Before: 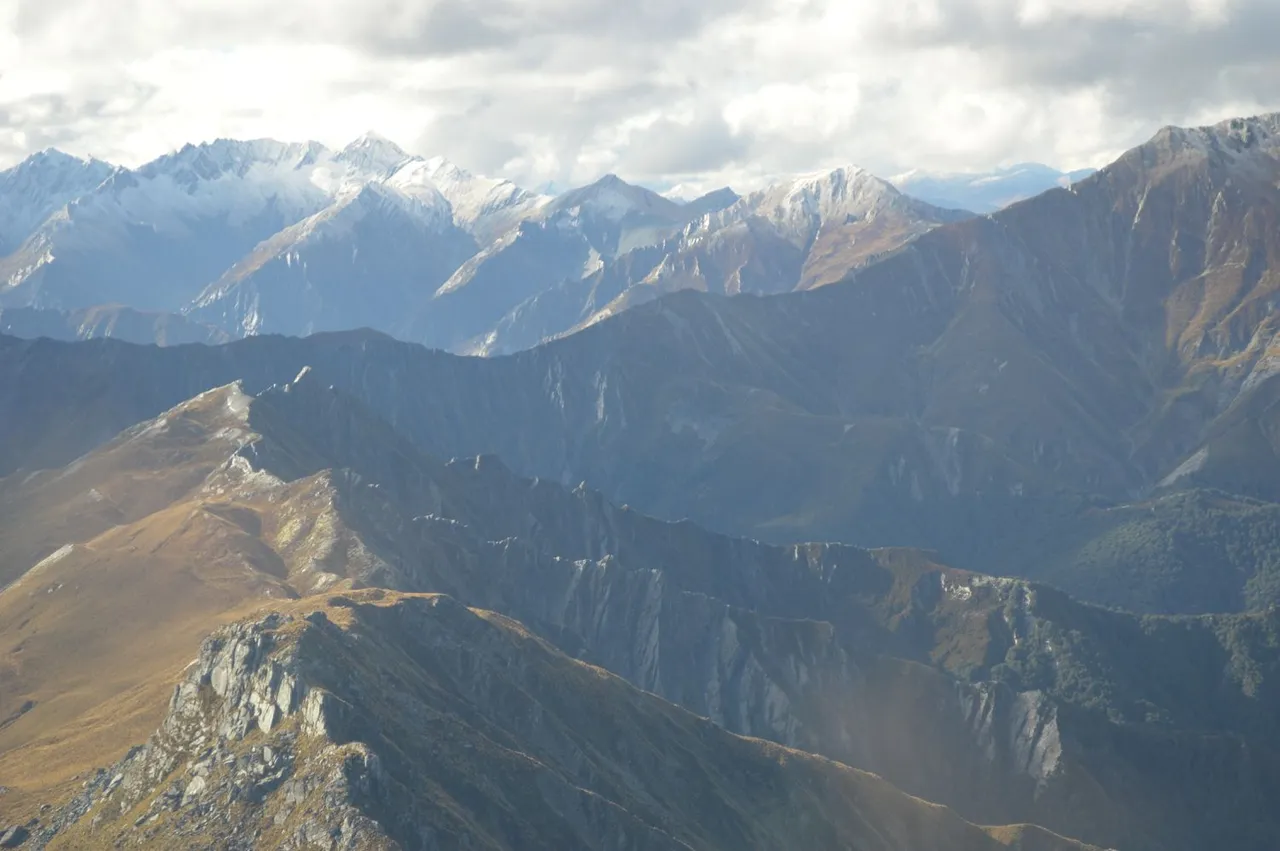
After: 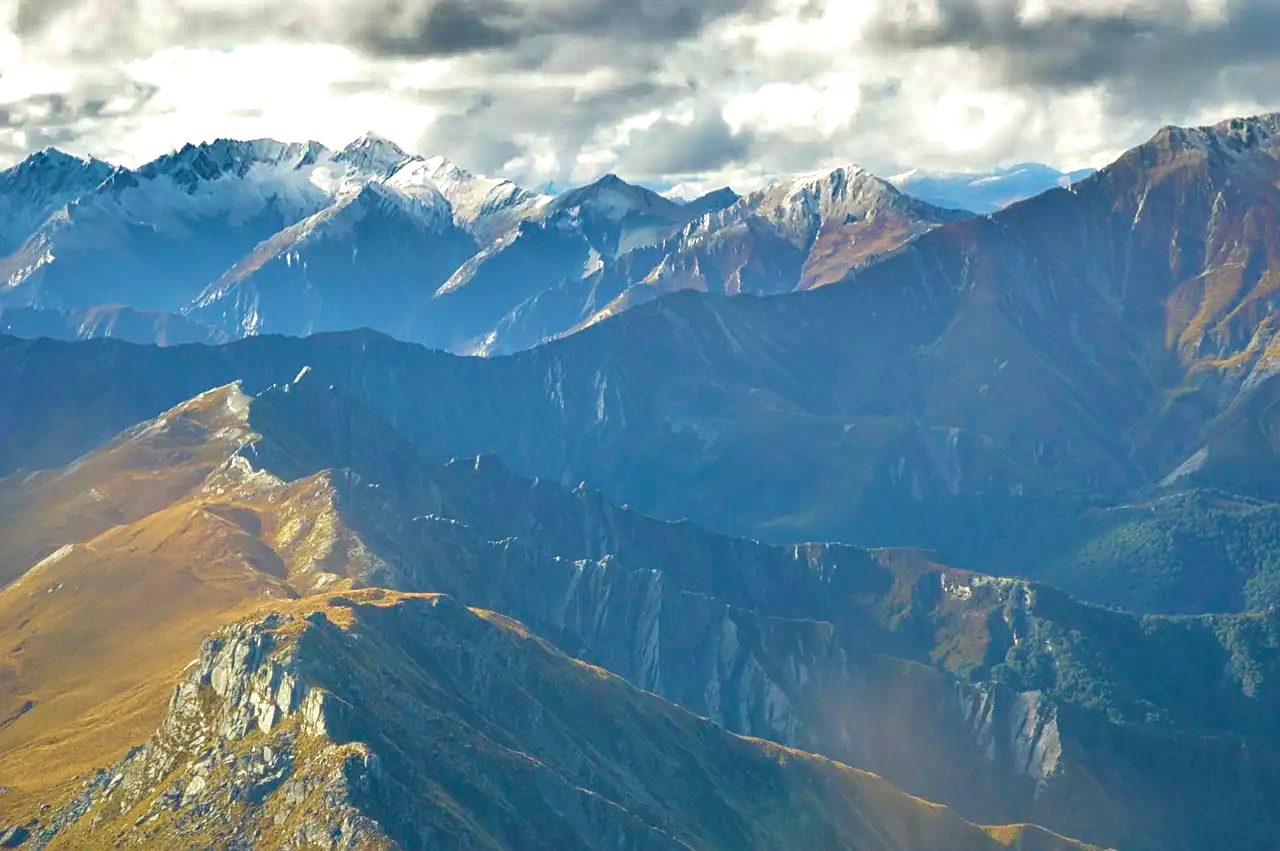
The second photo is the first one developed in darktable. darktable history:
sharpen: on, module defaults
shadows and highlights: white point adjustment 0.1, highlights -70, soften with gaussian
velvia: strength 75%
color balance rgb: perceptual saturation grading › global saturation 35%, perceptual saturation grading › highlights -30%, perceptual saturation grading › shadows 35%, perceptual brilliance grading › global brilliance 3%, perceptual brilliance grading › highlights -3%, perceptual brilliance grading › shadows 3%
local contrast: highlights 83%, shadows 81%
